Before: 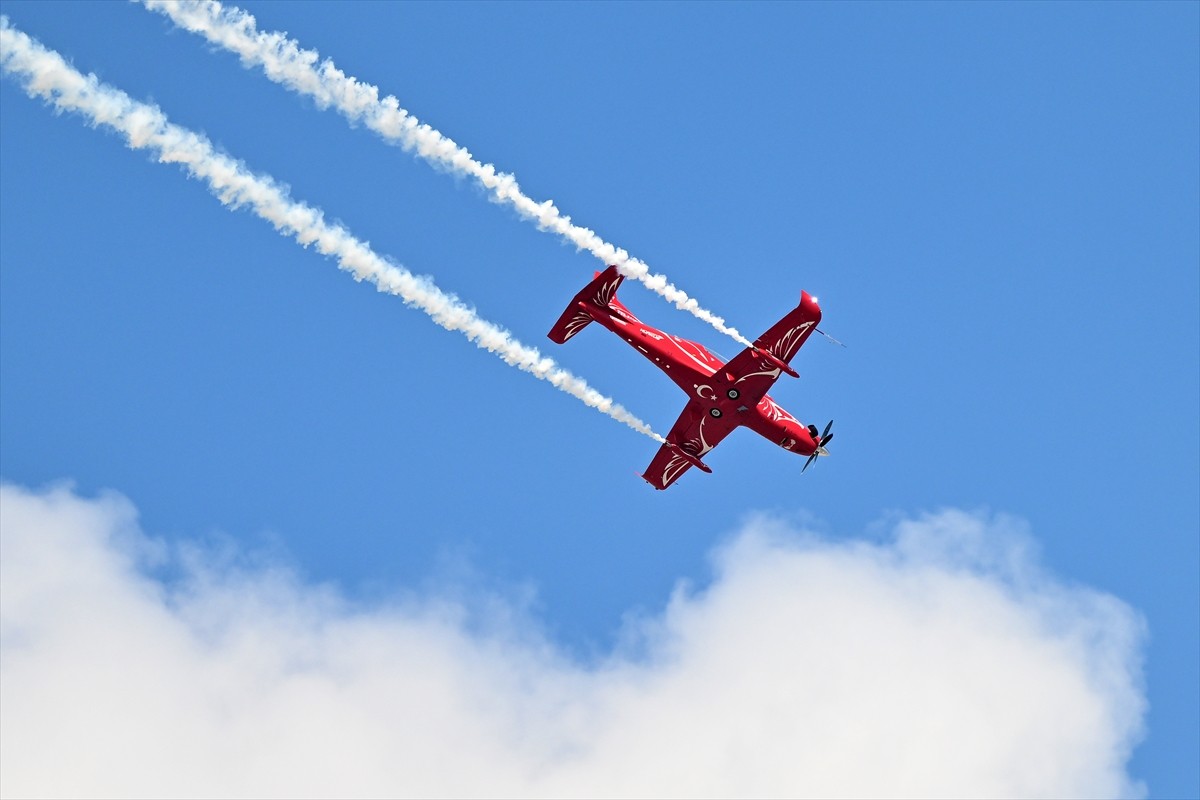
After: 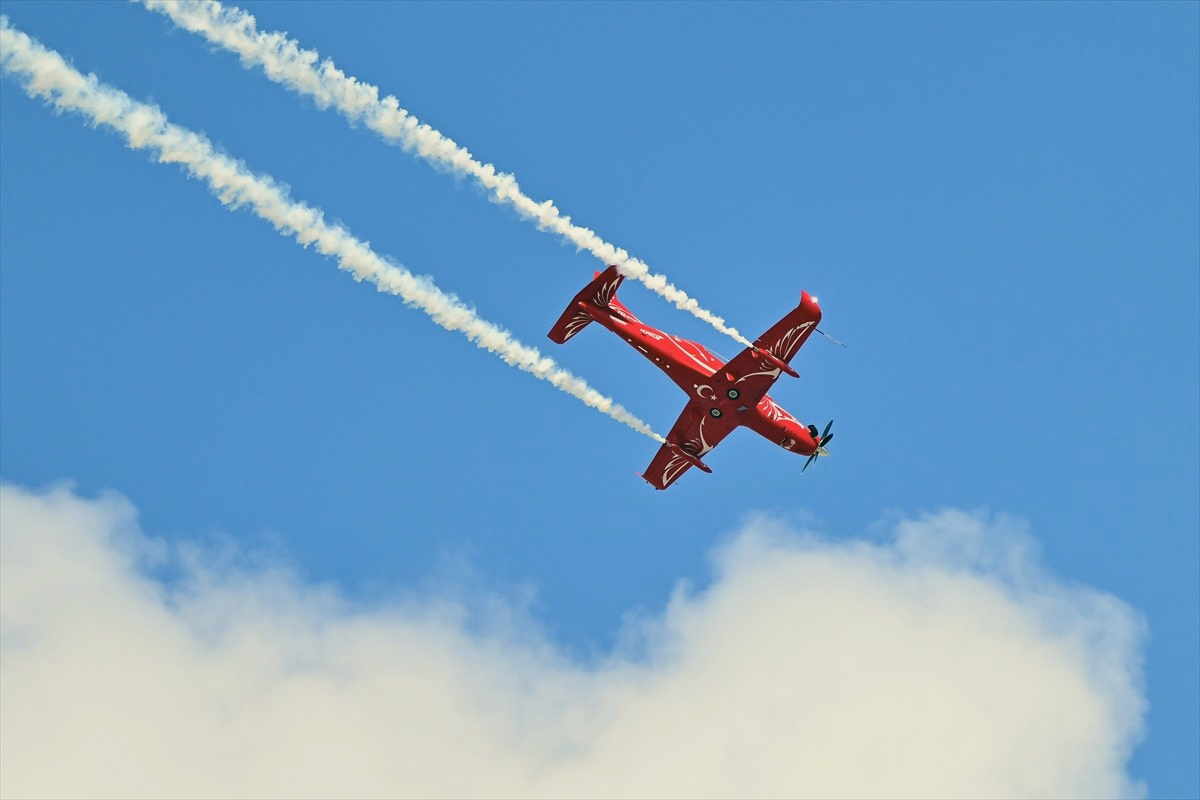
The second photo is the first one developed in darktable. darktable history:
color correction: highlights a* -0.367, highlights b* 9.27, shadows a* -9.32, shadows b* 0.626
contrast brightness saturation: contrast -0.124
